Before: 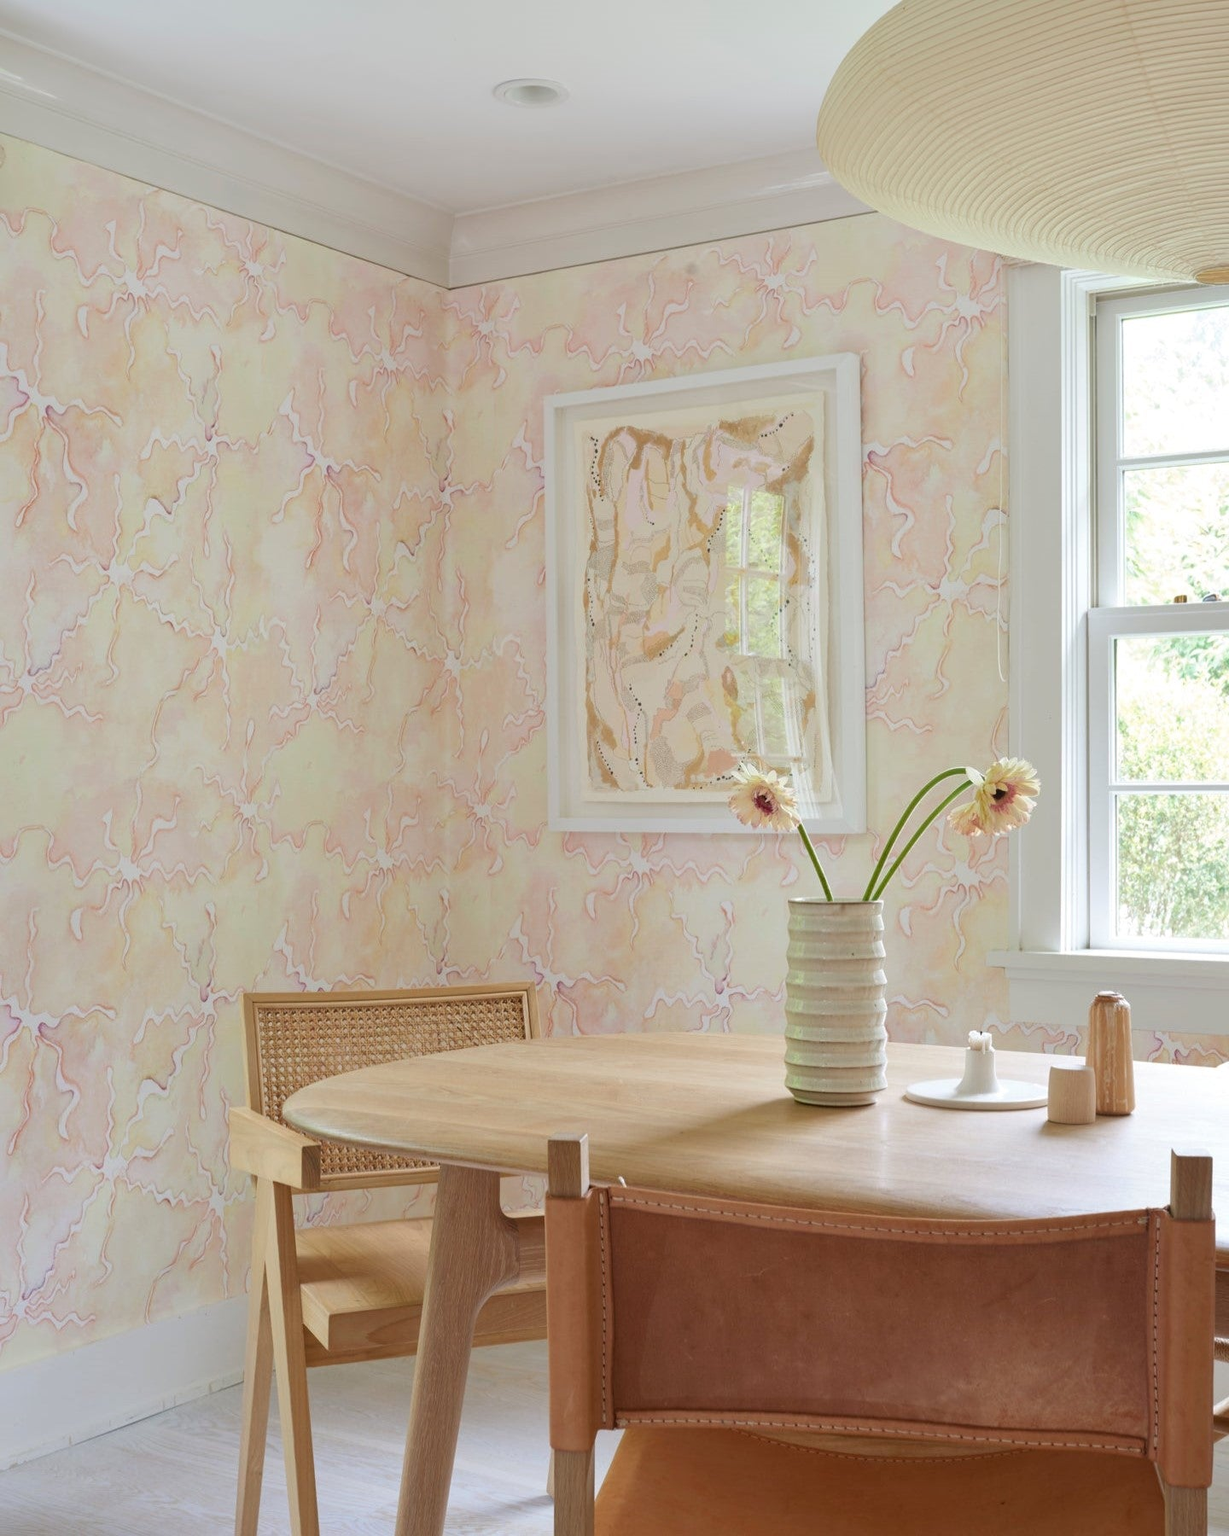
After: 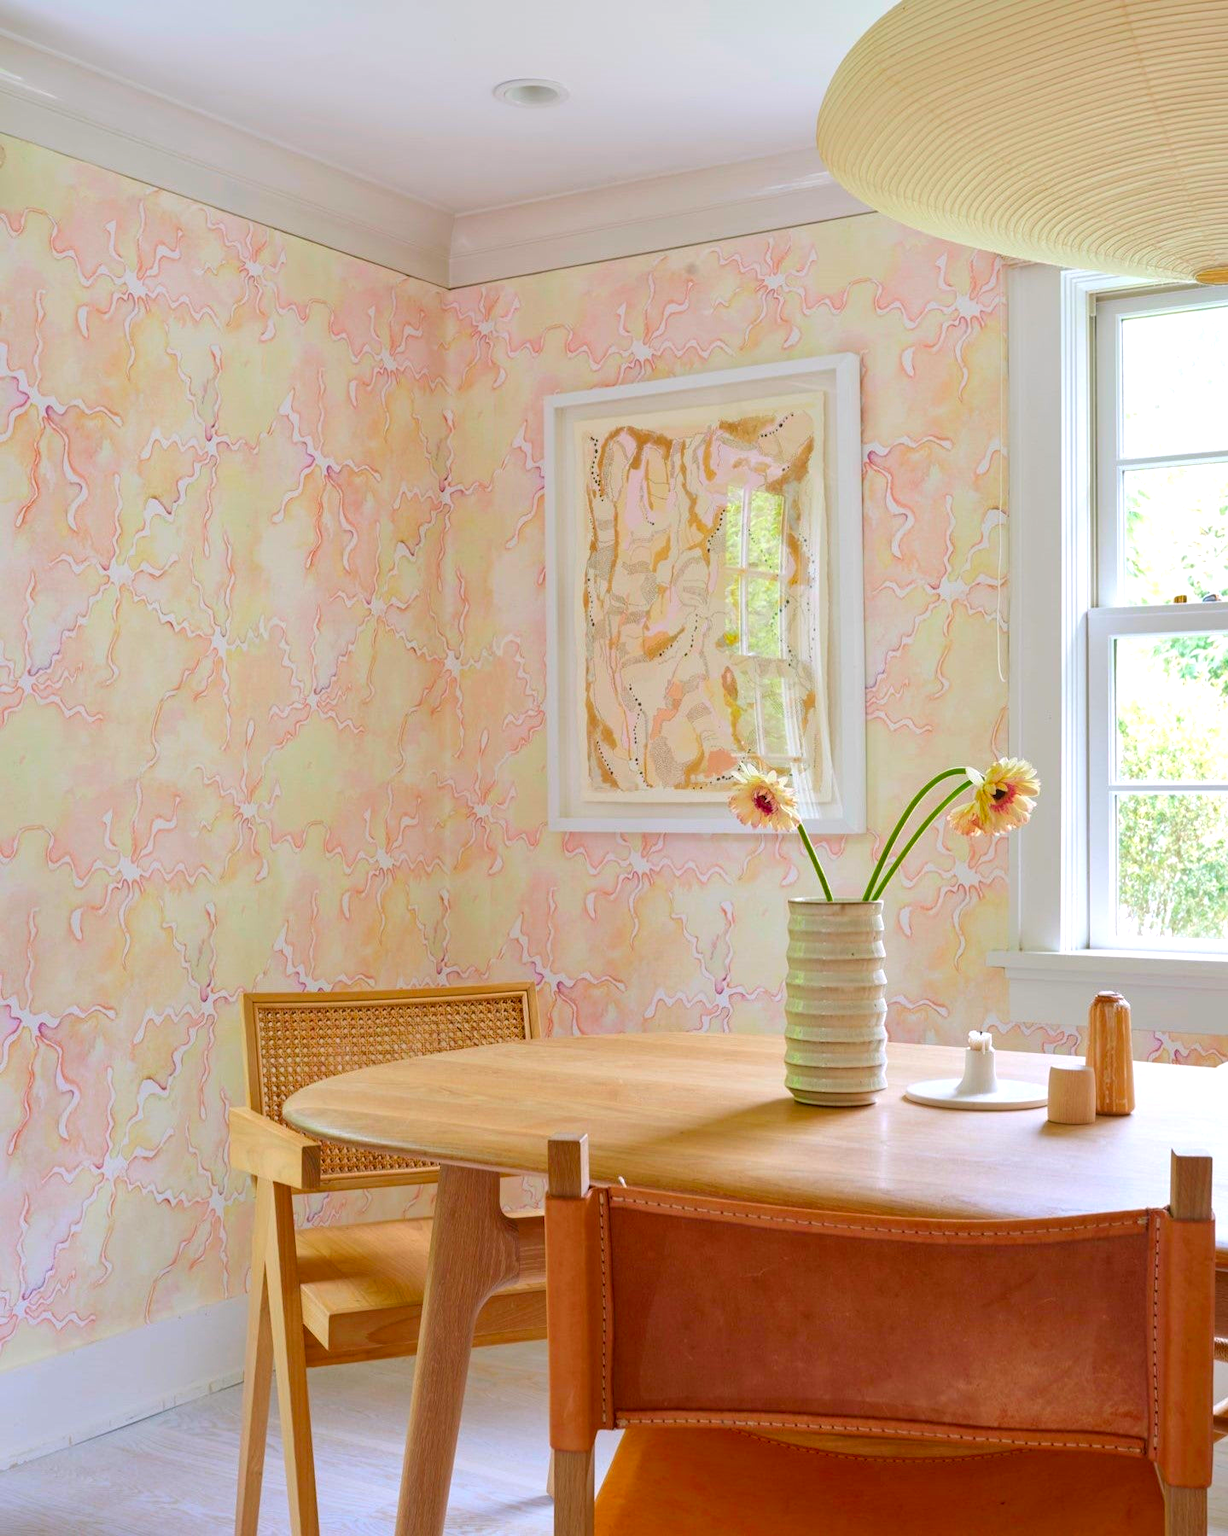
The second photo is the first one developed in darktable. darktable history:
white balance: red 1.009, blue 1.027
contrast brightness saturation: saturation 0.5
local contrast: detail 110%
color balance: contrast 6.48%, output saturation 113.3%
